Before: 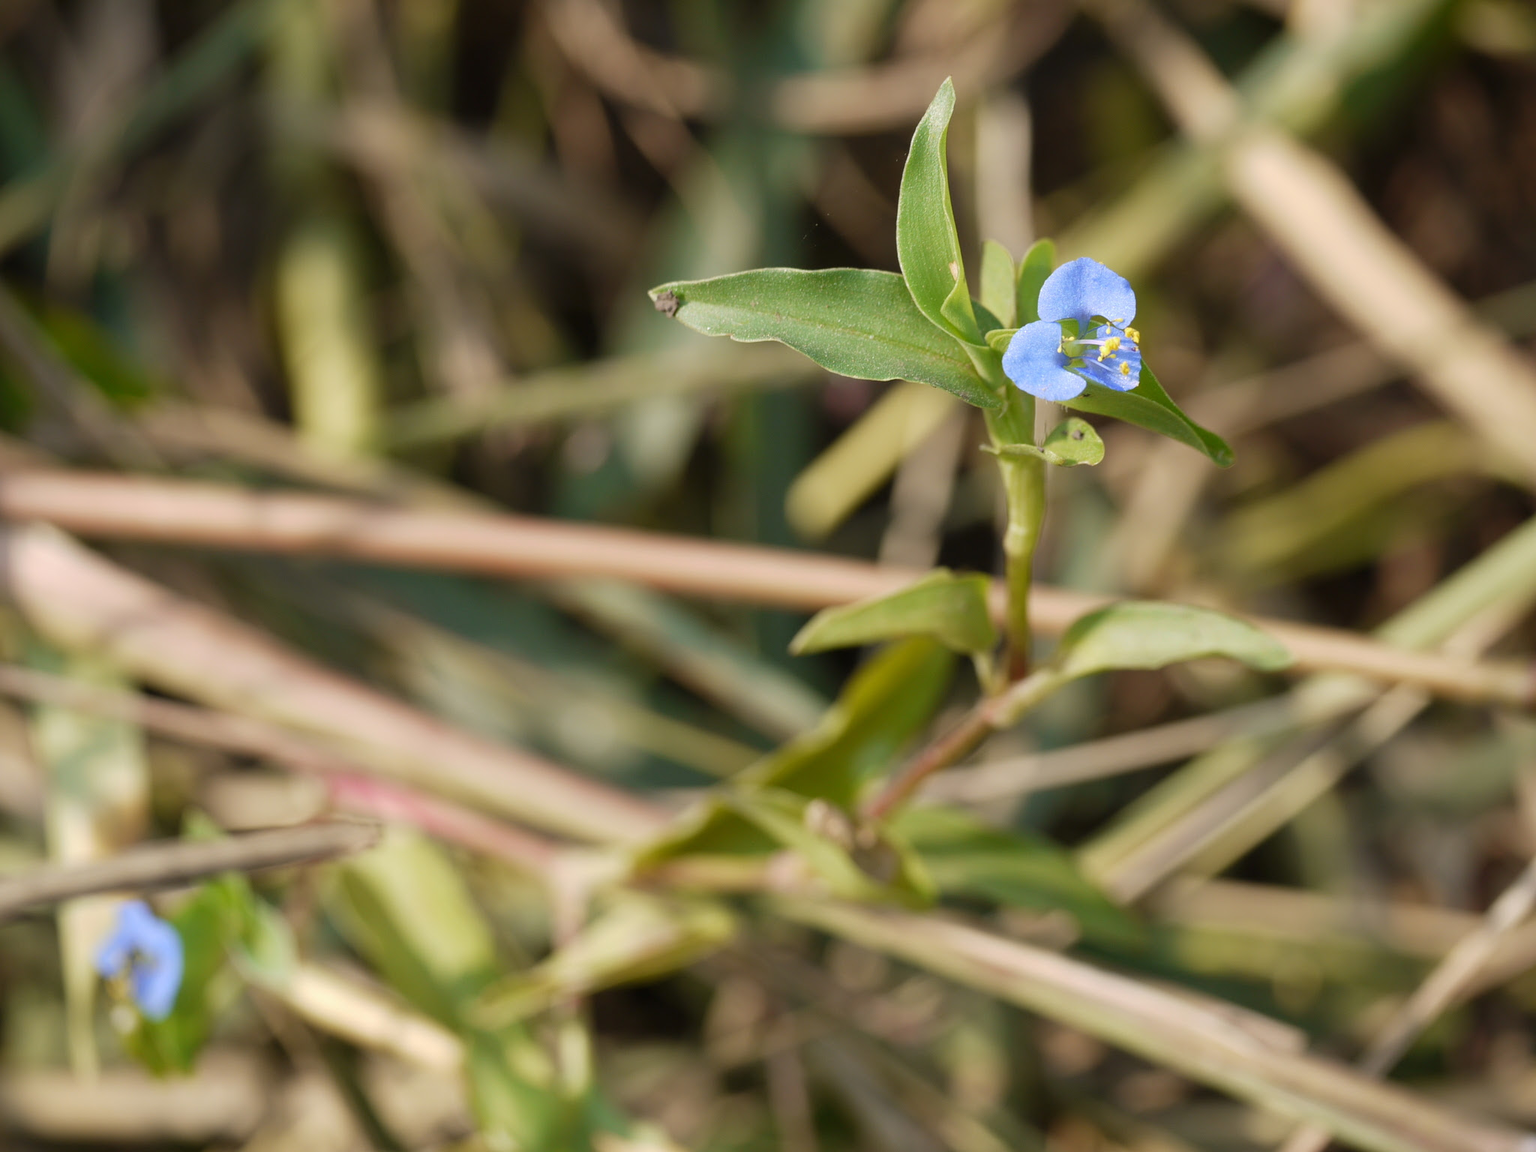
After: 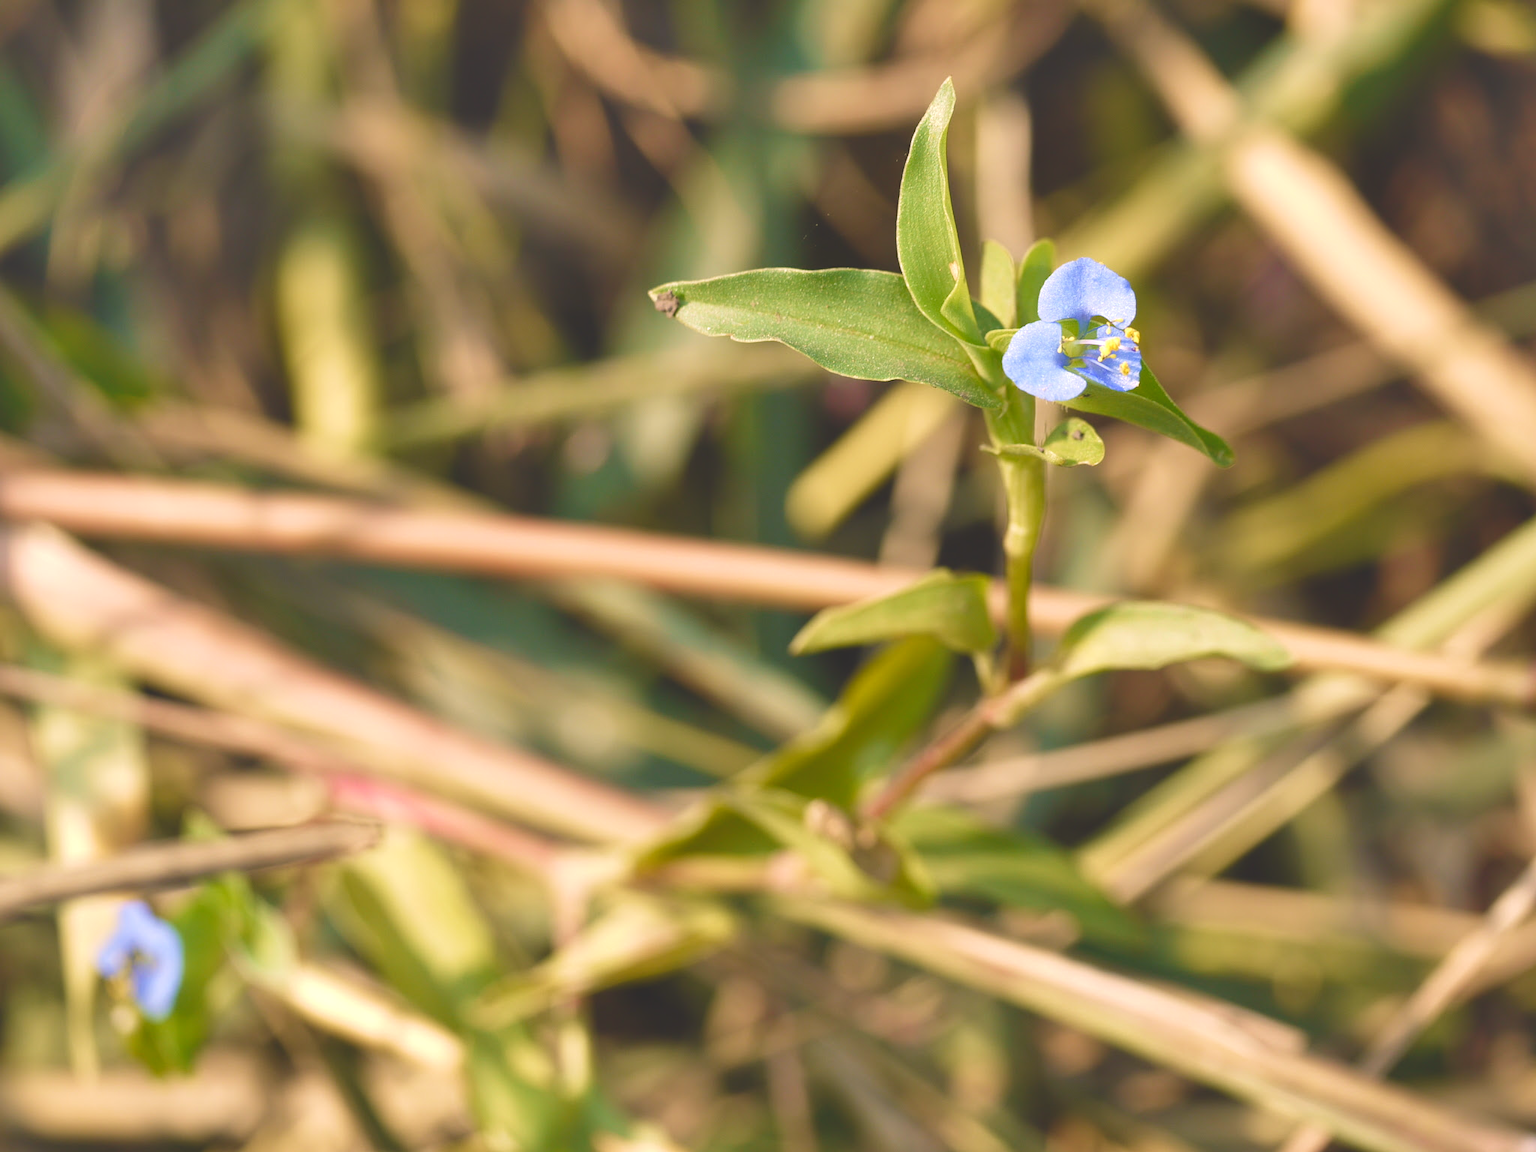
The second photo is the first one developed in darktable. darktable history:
shadows and highlights: radius 110.86, shadows 51.09, white point adjustment 9.16, highlights -4.17, highlights color adjustment 32.2%, soften with gaussian
color balance rgb: shadows lift › chroma 2%, shadows lift › hue 247.2°, power › chroma 0.3%, power › hue 25.2°, highlights gain › chroma 3%, highlights gain › hue 60°, global offset › luminance 2%, perceptual saturation grading › global saturation 20%, perceptual saturation grading › highlights -20%, perceptual saturation grading › shadows 30%
velvia: strength 27%
